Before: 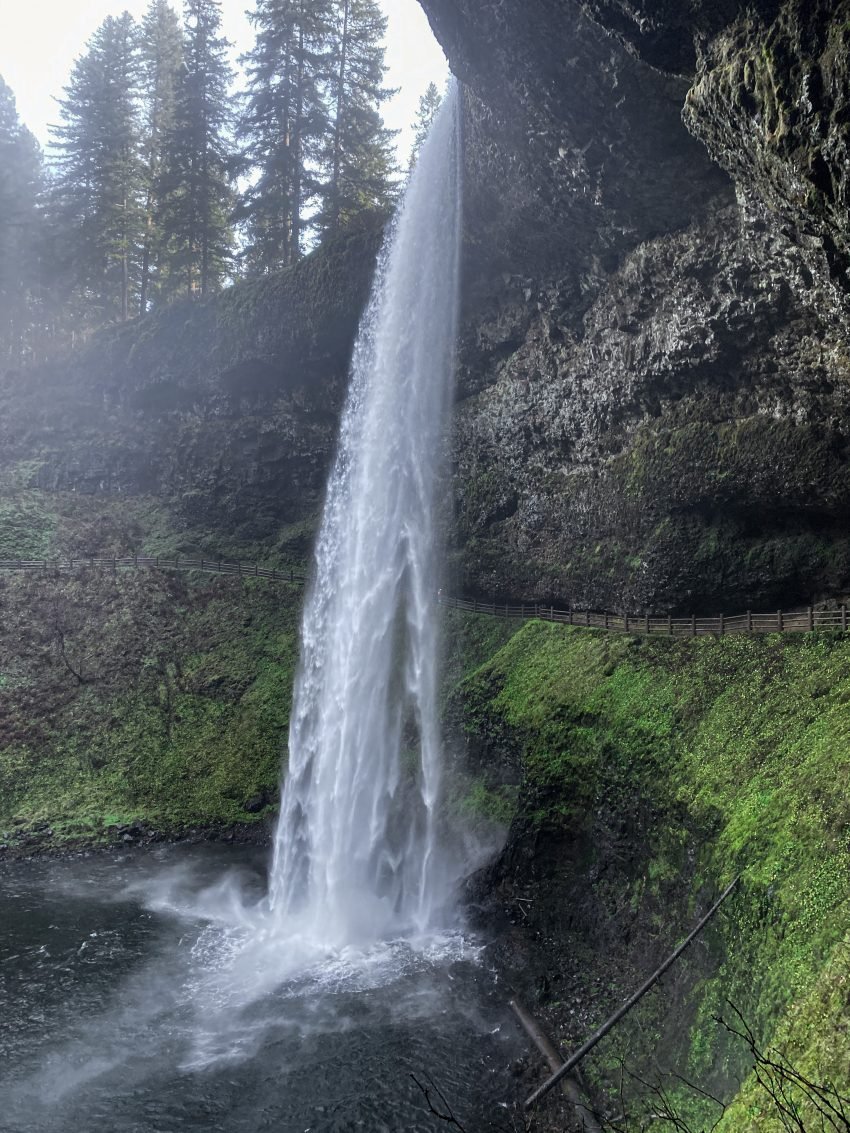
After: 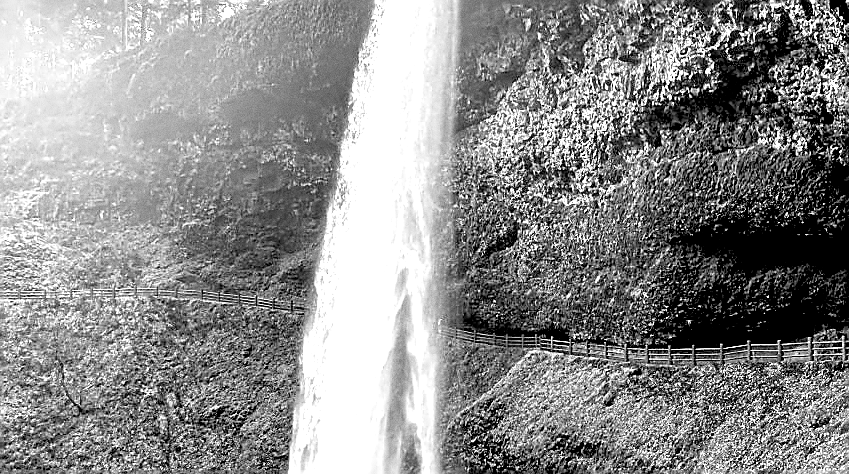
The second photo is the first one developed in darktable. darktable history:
monochrome: size 1
exposure: black level correction 0.016, exposure 1.774 EV, compensate highlight preservation false
sharpen: radius 1.4, amount 1.25, threshold 0.7
crop and rotate: top 23.84%, bottom 34.294%
grain: coarseness 0.09 ISO
color balance rgb: perceptual saturation grading › global saturation 35%, perceptual saturation grading › highlights -25%, perceptual saturation grading › shadows 50%
